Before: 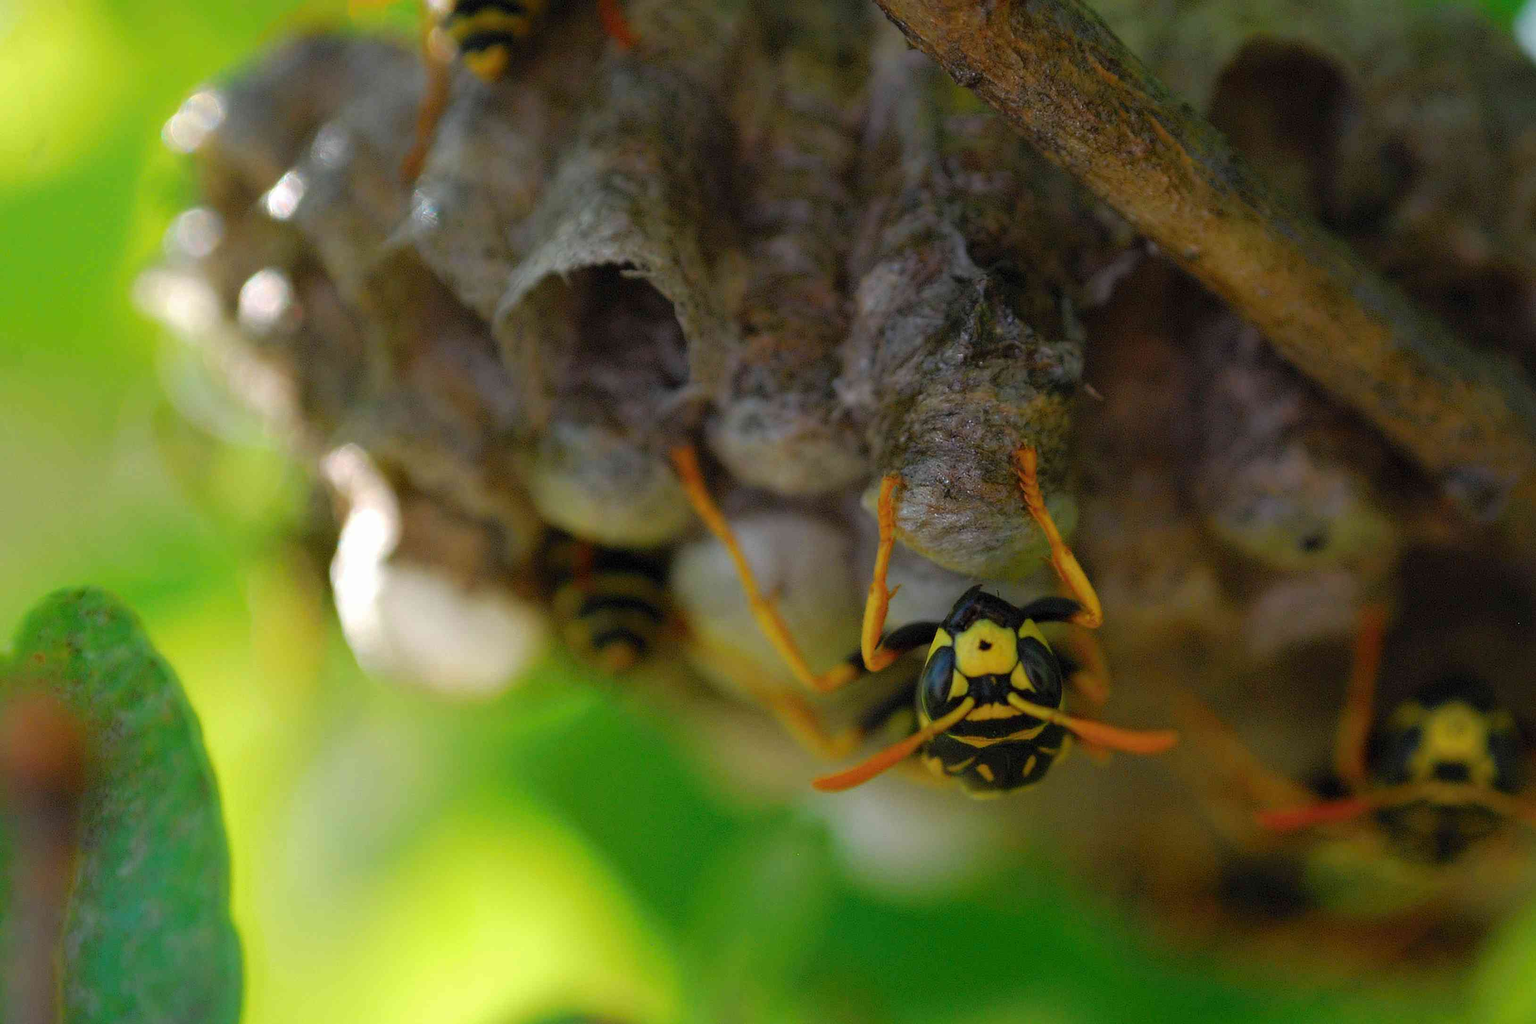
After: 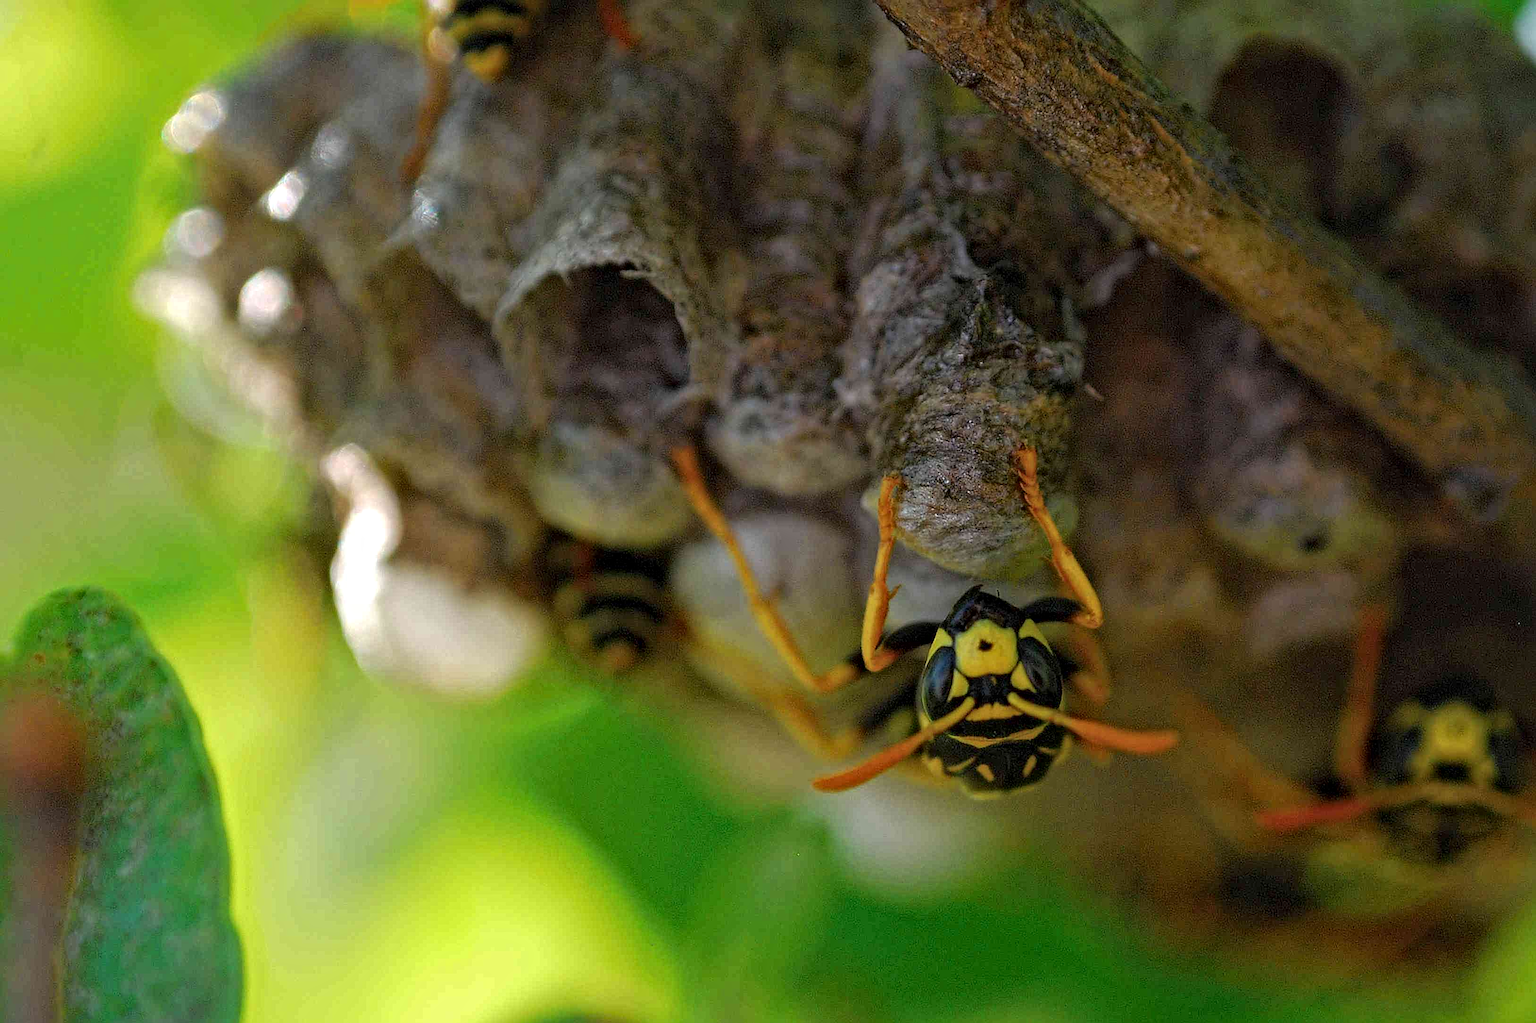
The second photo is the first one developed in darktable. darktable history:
local contrast: mode bilateral grid, contrast 20, coarseness 19, detail 164%, midtone range 0.2
sharpen: on, module defaults
